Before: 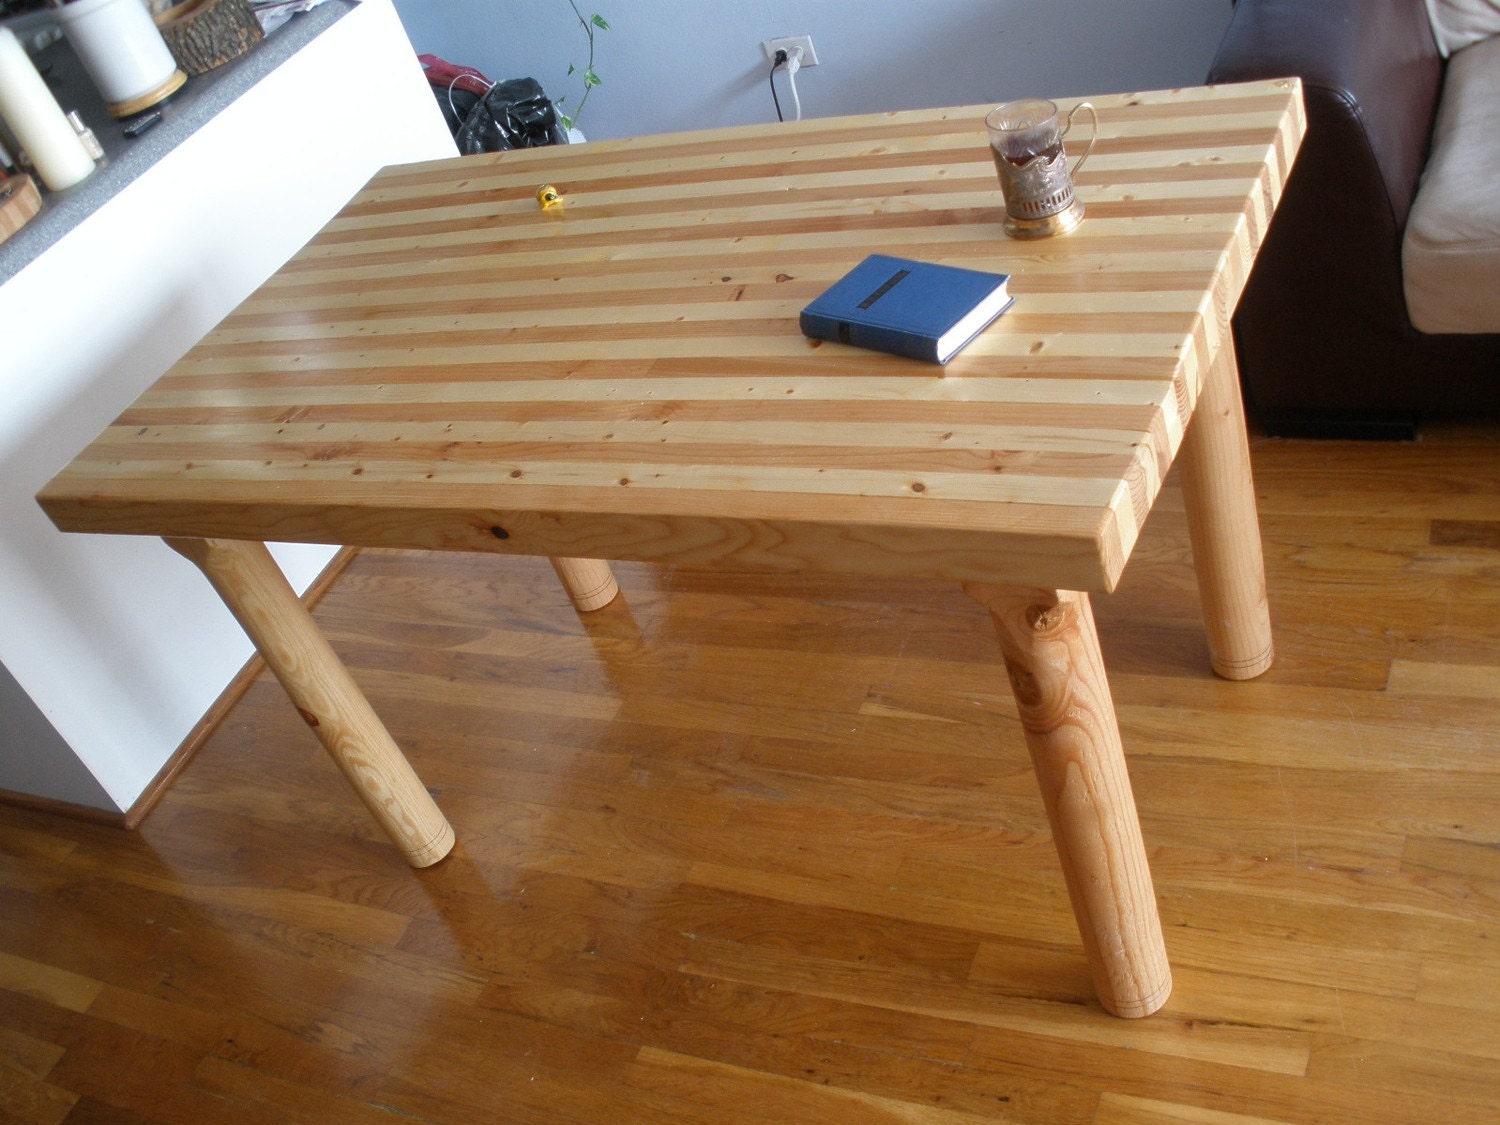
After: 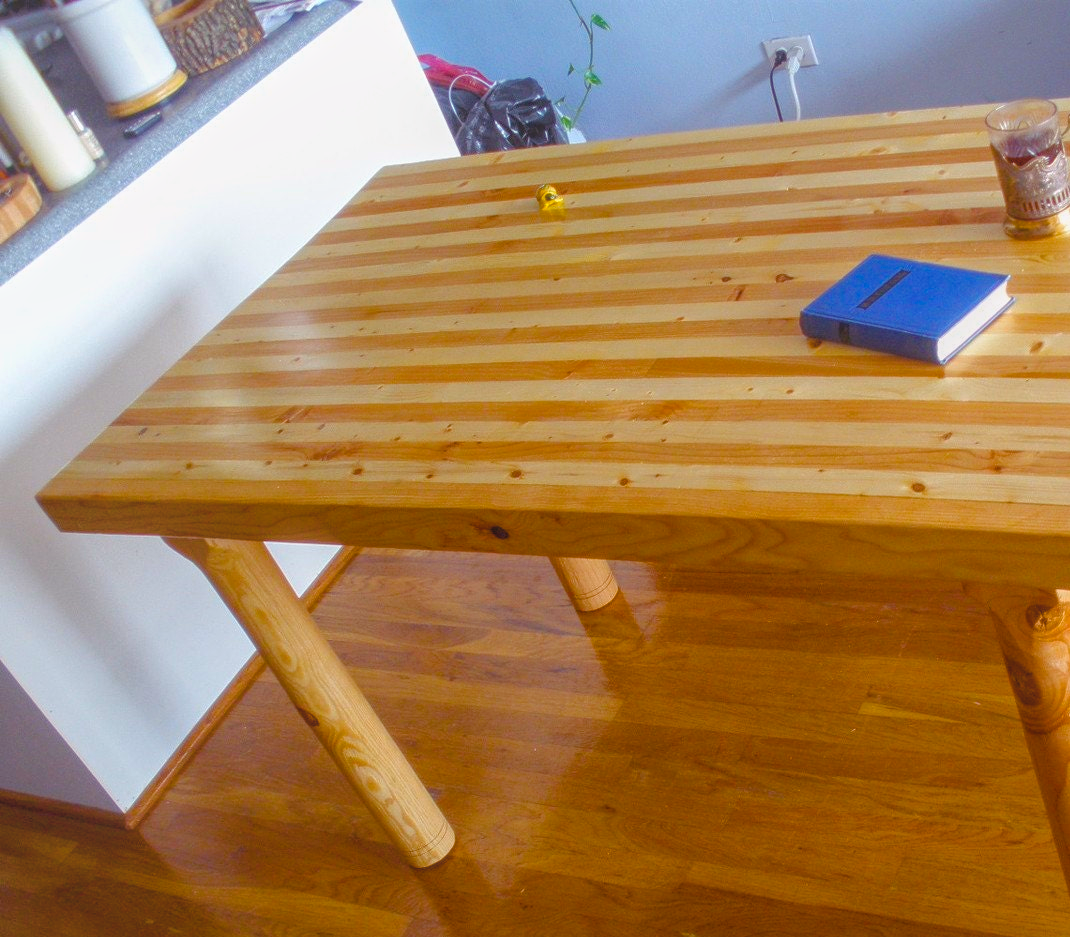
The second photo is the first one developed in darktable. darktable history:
color balance rgb: shadows lift › luminance 0.59%, shadows lift › chroma 6.937%, shadows lift › hue 300.17°, highlights gain › chroma 0.236%, highlights gain › hue 331.66°, linear chroma grading › global chroma 14.516%, perceptual saturation grading › global saturation 35.832%, perceptual saturation grading › shadows 35.629%, global vibrance 9.401%
contrast brightness saturation: saturation -0.05
crop: right 28.666%, bottom 16.631%
local contrast: highlights 71%, shadows 18%, midtone range 0.192
